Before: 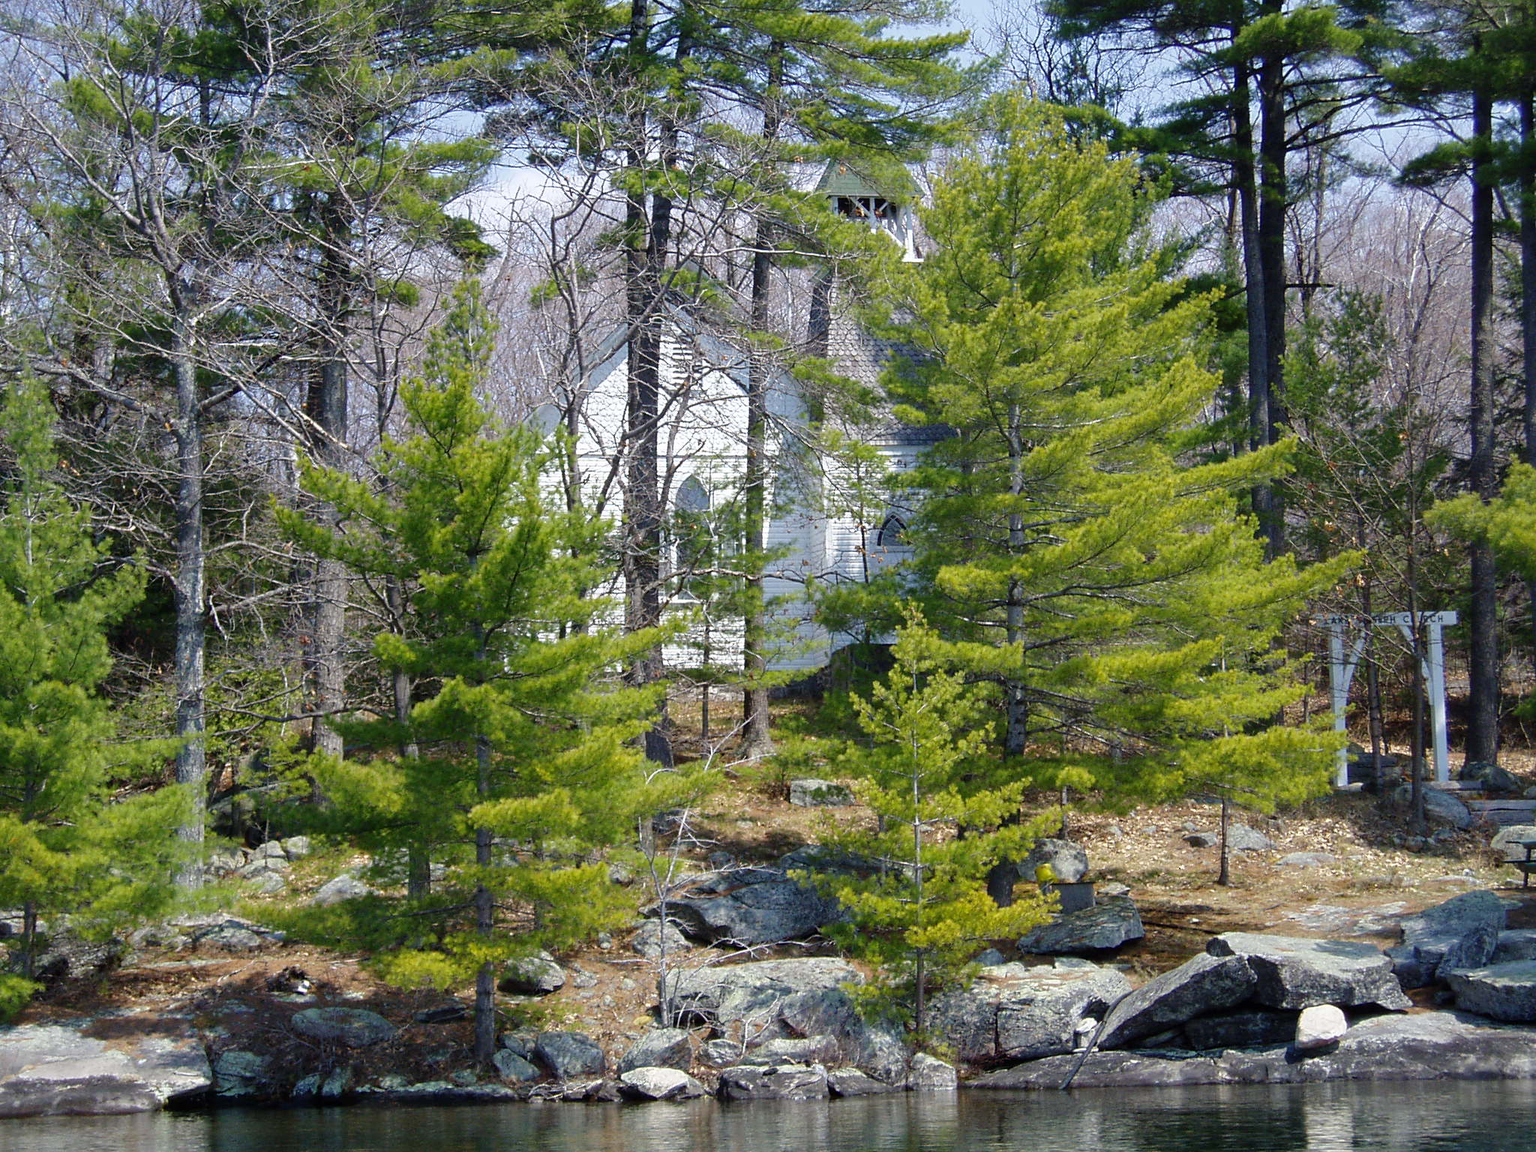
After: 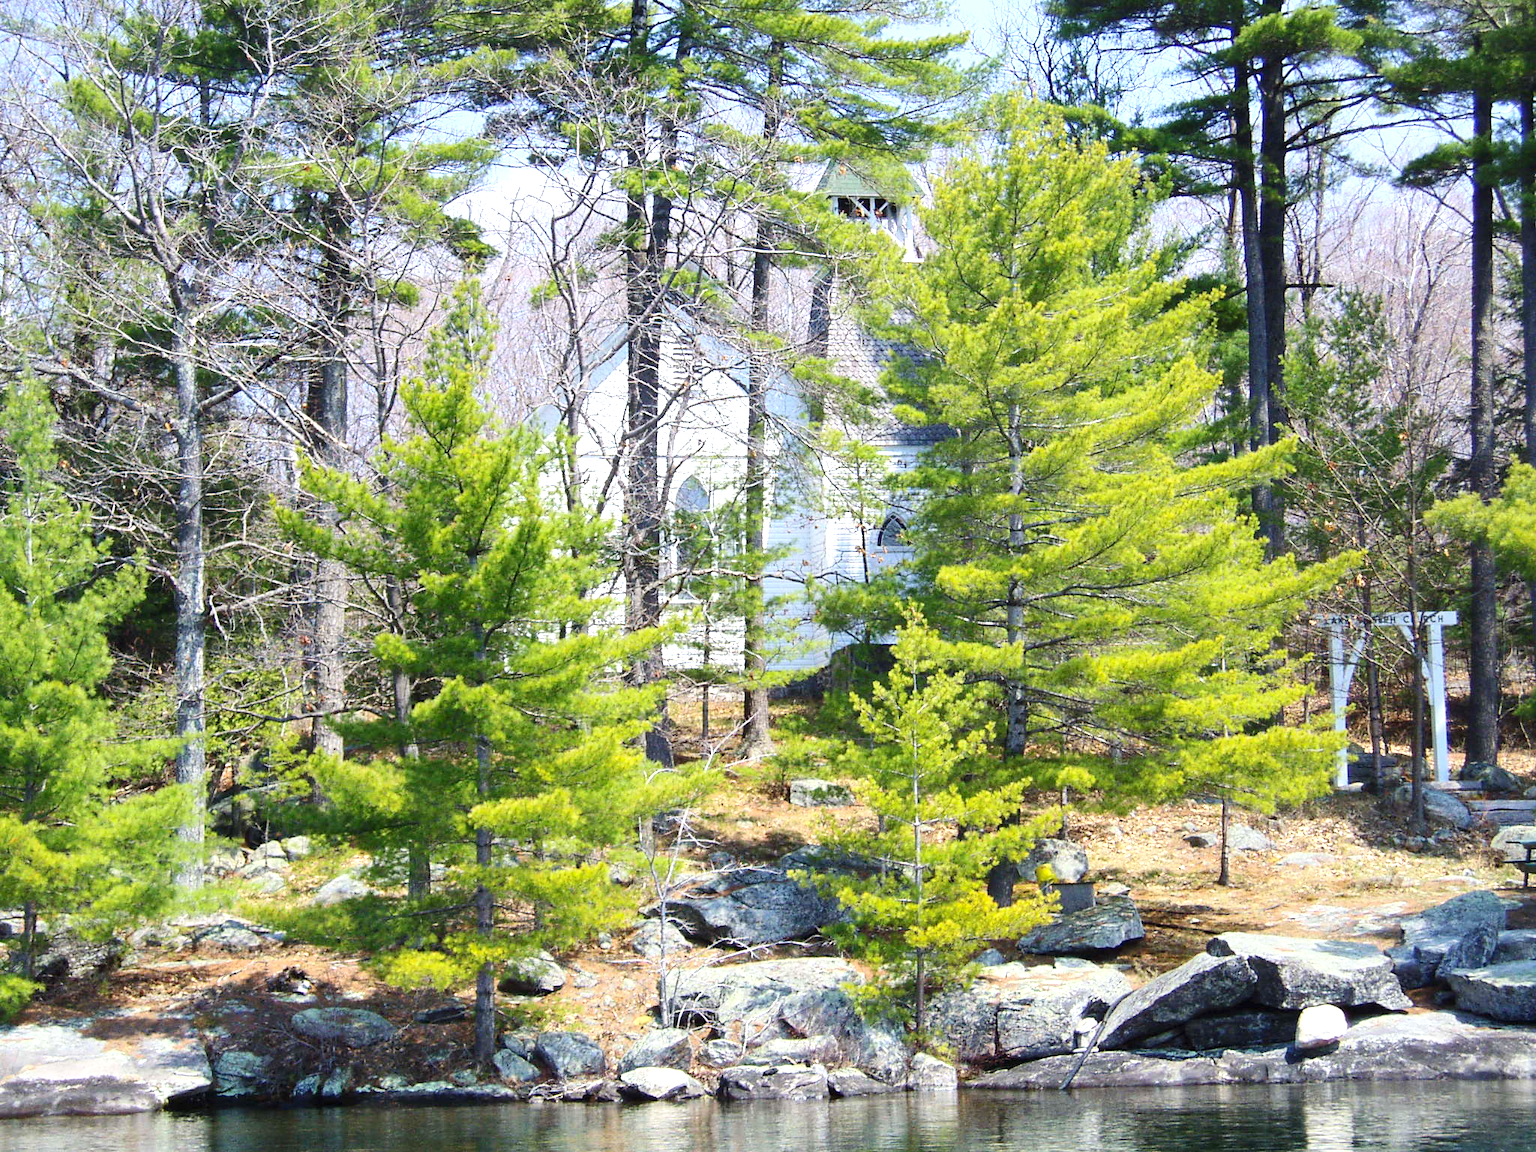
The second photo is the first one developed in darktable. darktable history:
exposure: black level correction 0, exposure 0.693 EV, compensate exposure bias true, compensate highlight preservation false
contrast brightness saturation: contrast 0.204, brightness 0.149, saturation 0.136
